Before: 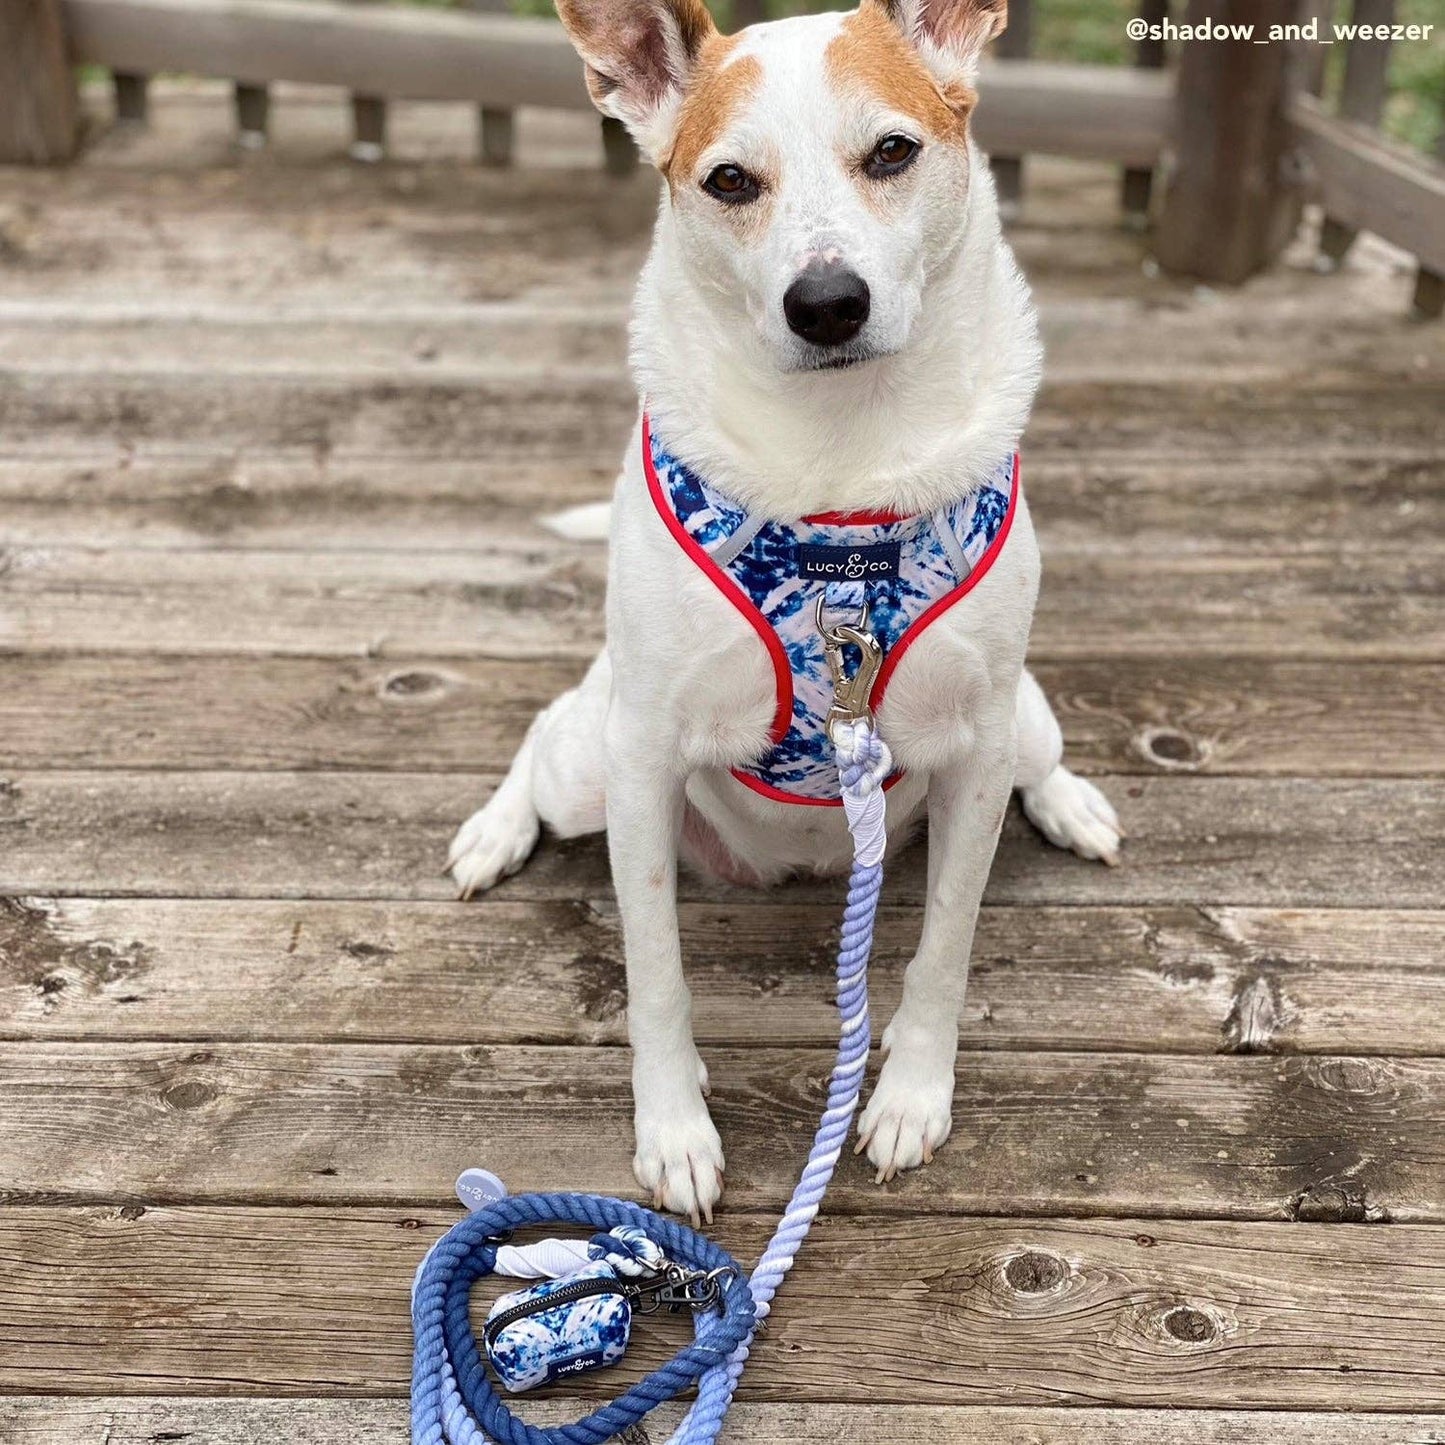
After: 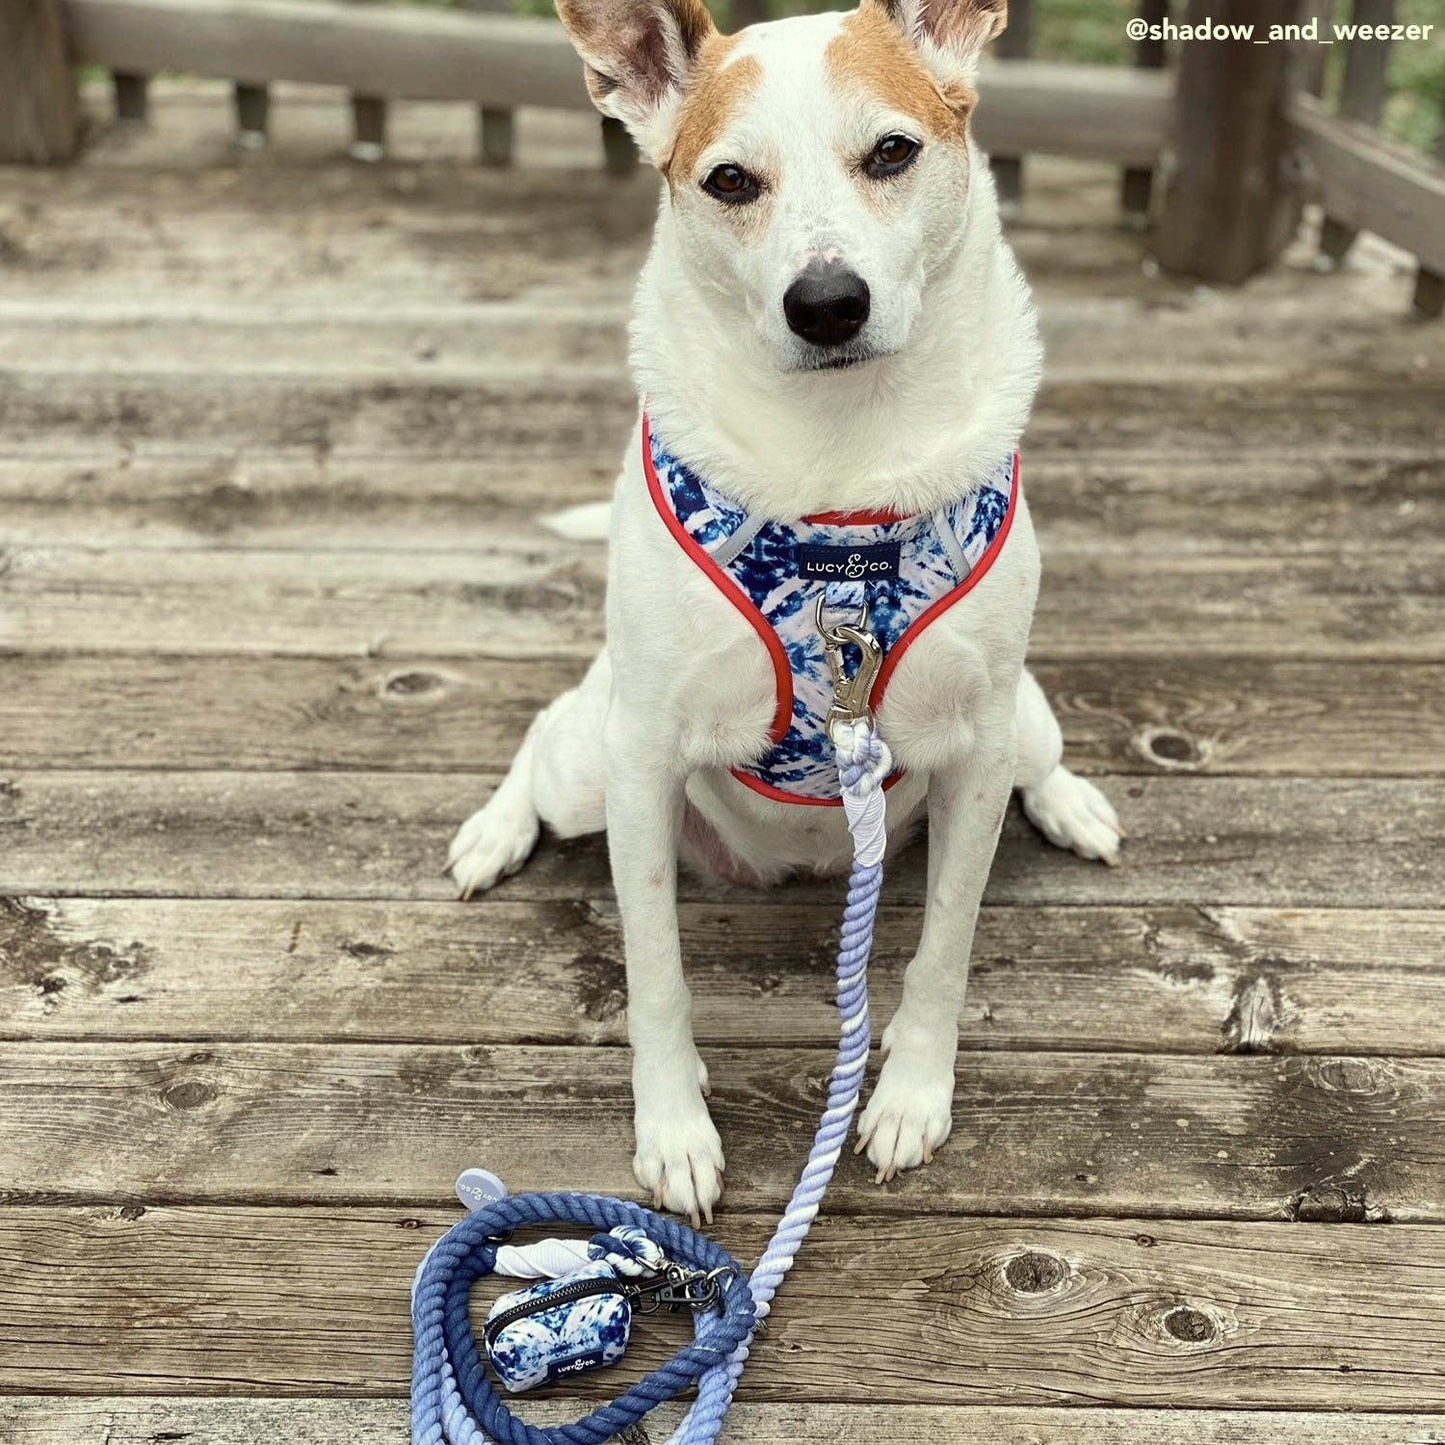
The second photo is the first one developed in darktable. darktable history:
contrast brightness saturation: contrast 0.11, saturation -0.17
color correction: highlights a* -4.28, highlights b* 6.53
